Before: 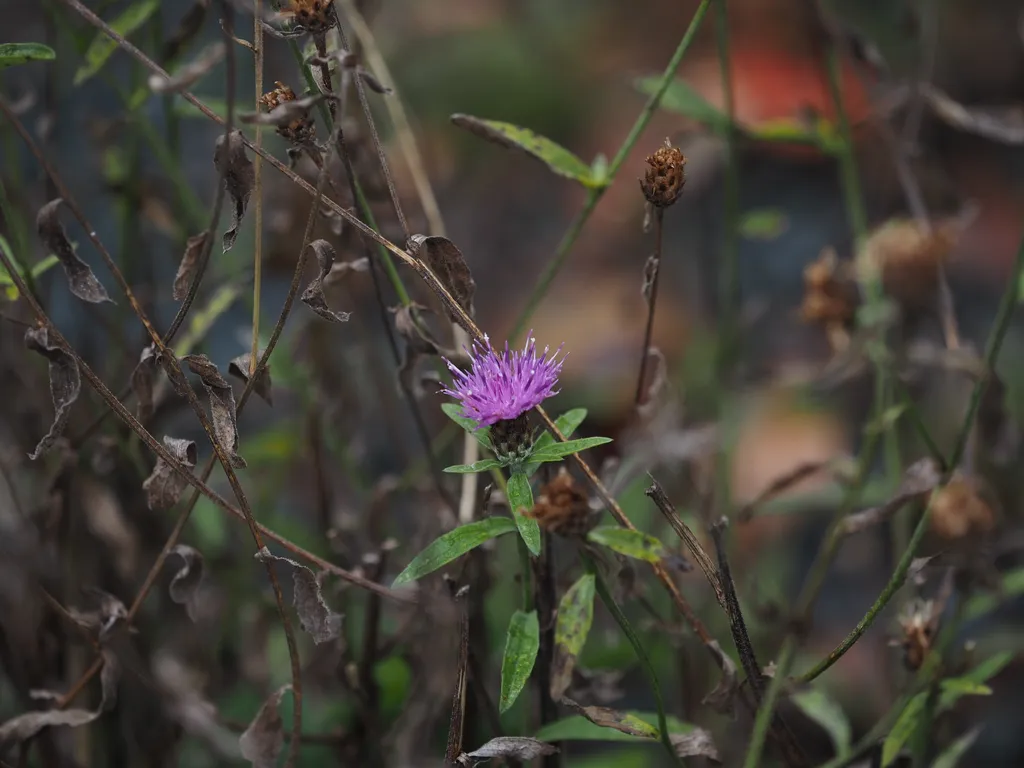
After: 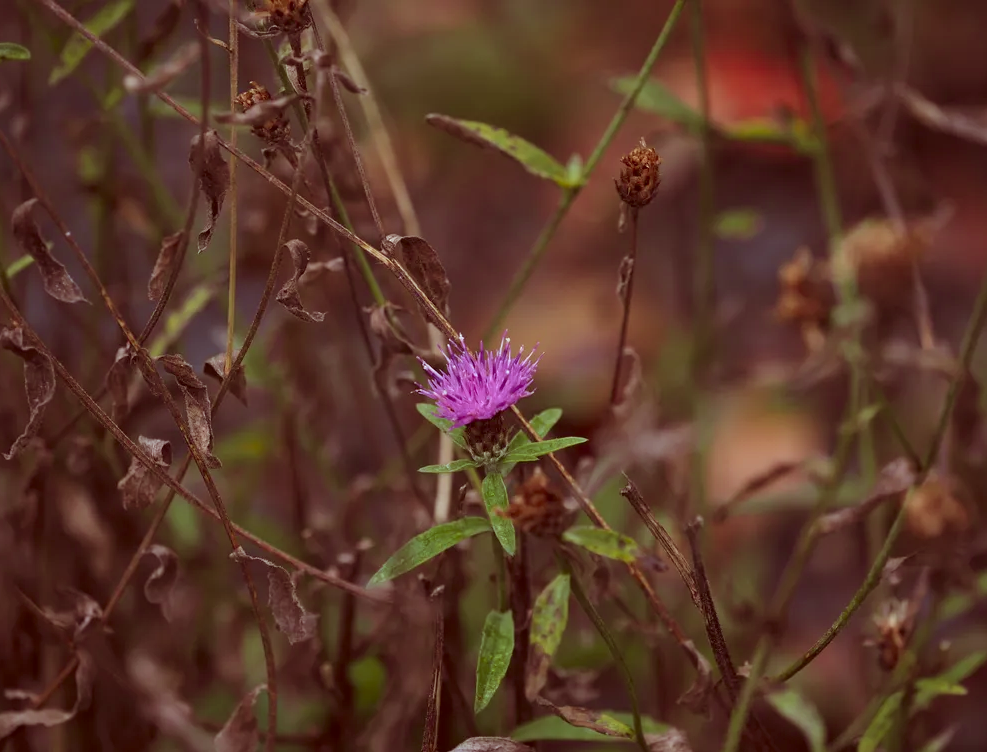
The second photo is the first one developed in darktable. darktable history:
crop and rotate: left 2.5%, right 1.06%, bottom 1.962%
color correction: highlights a* -7.1, highlights b* -0.213, shadows a* 20.41, shadows b* 11.21
velvia: on, module defaults
